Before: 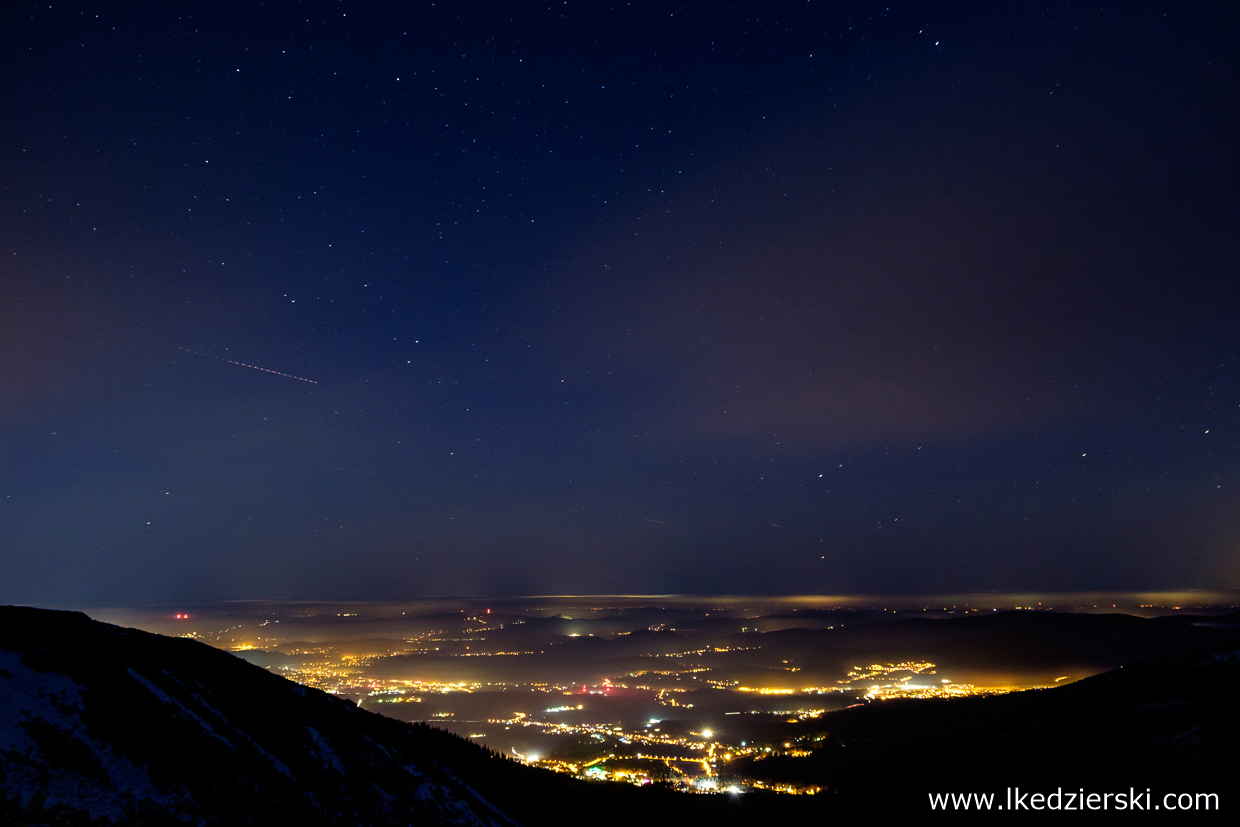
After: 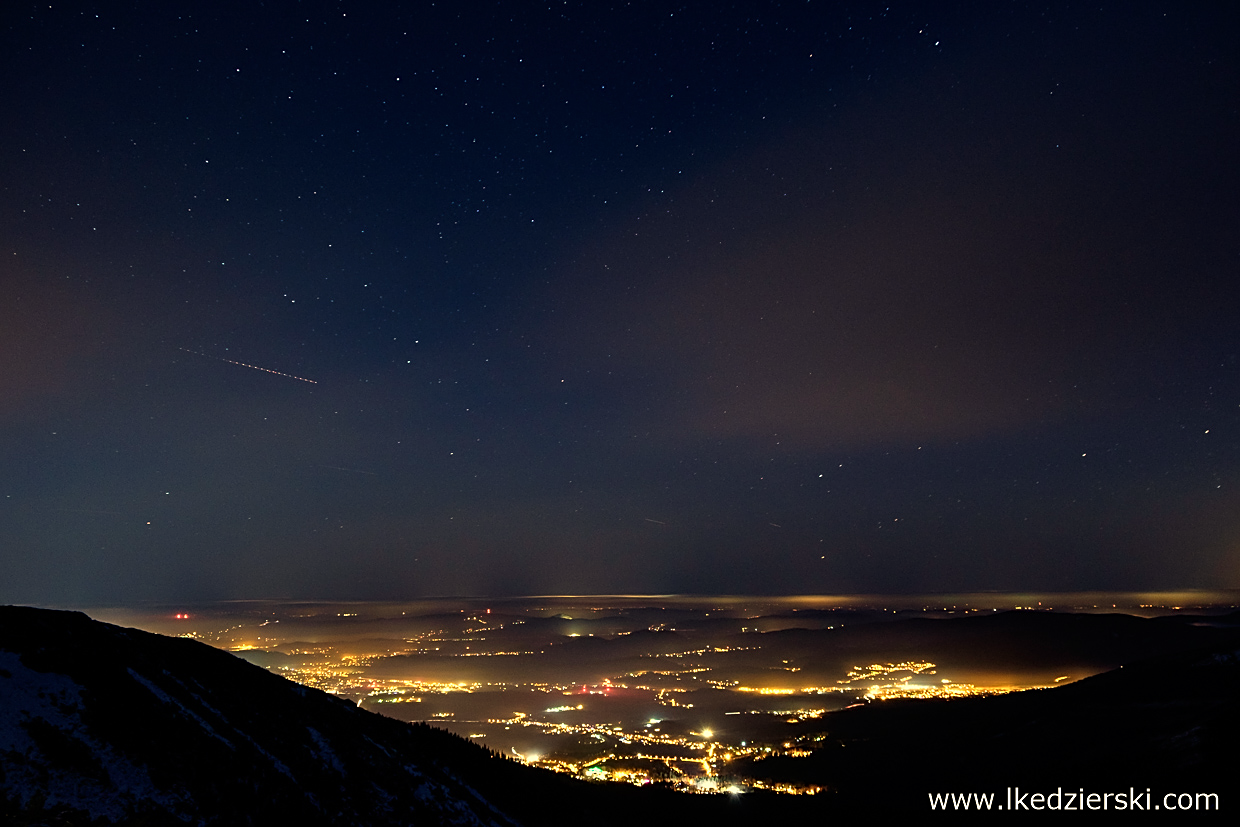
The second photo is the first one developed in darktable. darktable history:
white balance: red 1.08, blue 0.791
contrast brightness saturation: contrast 0.01, saturation -0.05
sharpen: on, module defaults
